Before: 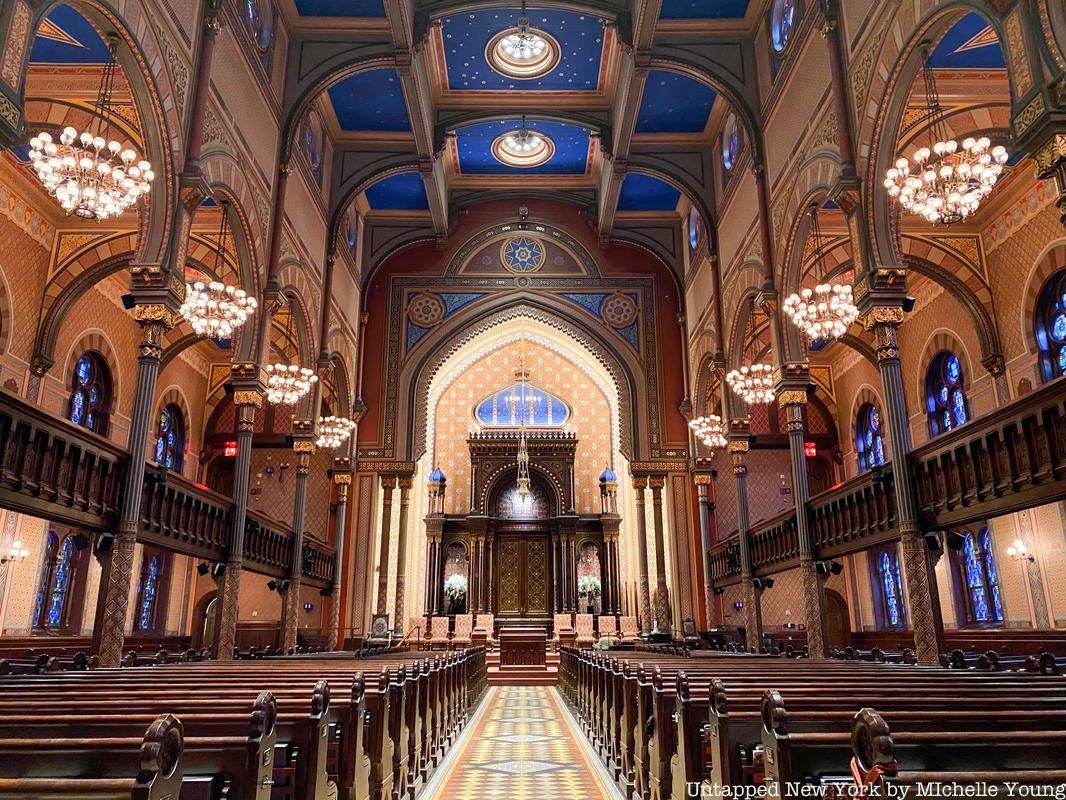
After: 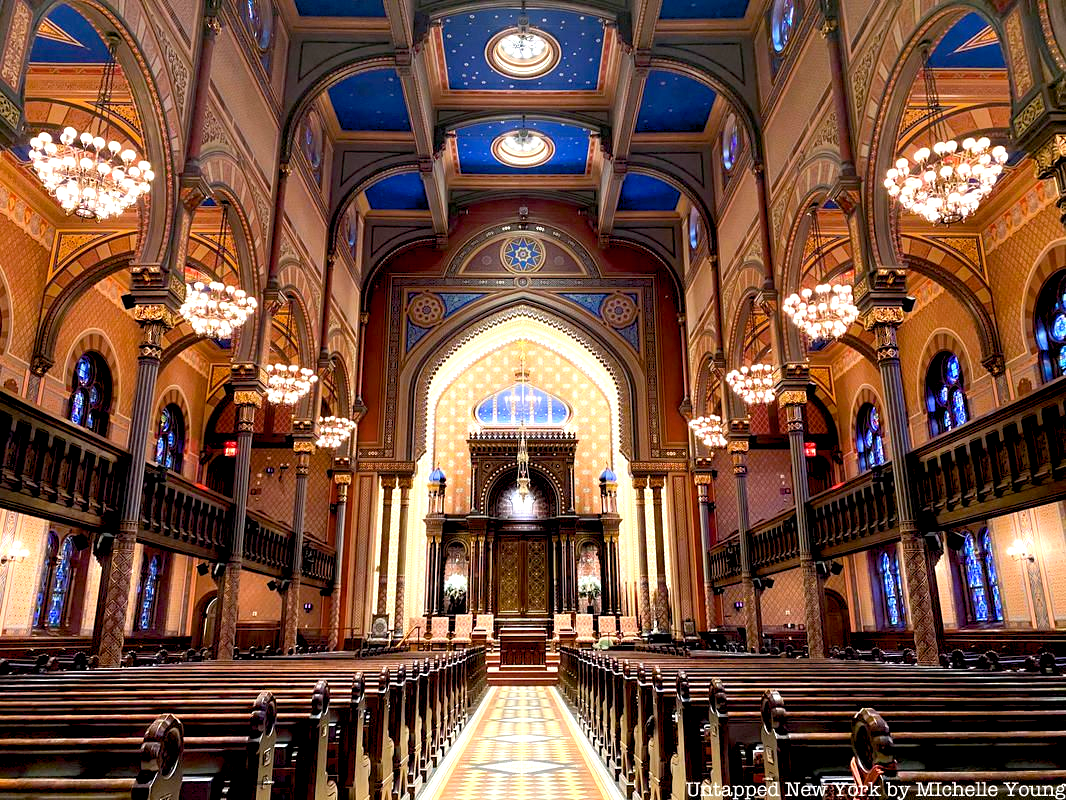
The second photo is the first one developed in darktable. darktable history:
color balance rgb: global offset › luminance -0.998%, perceptual saturation grading › global saturation 0.233%, perceptual brilliance grading › global brilliance 18.284%, global vibrance 20%
